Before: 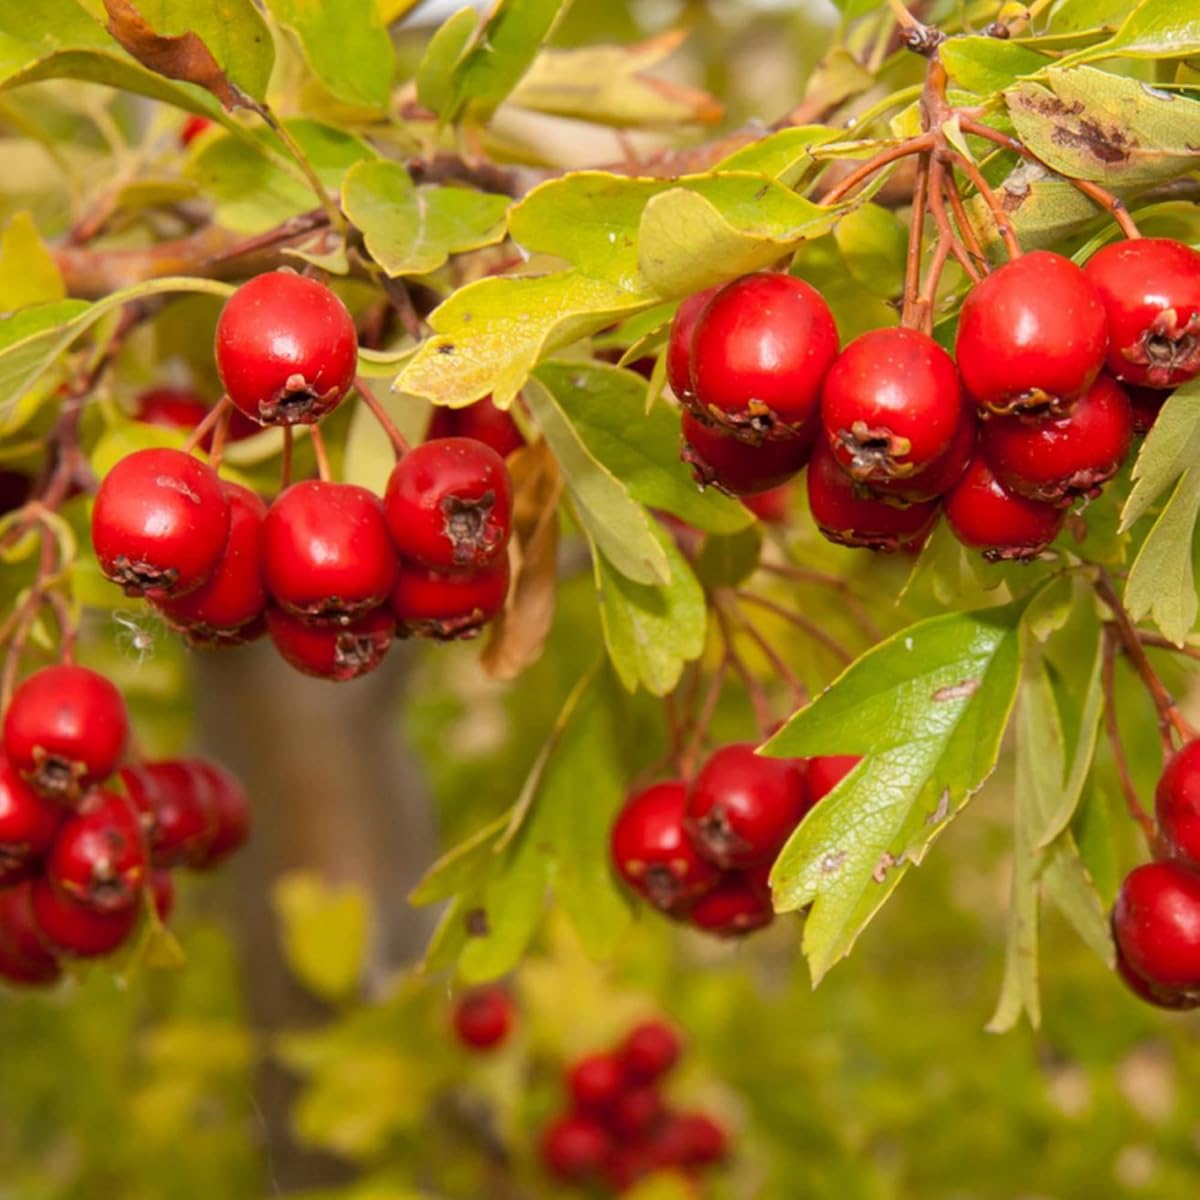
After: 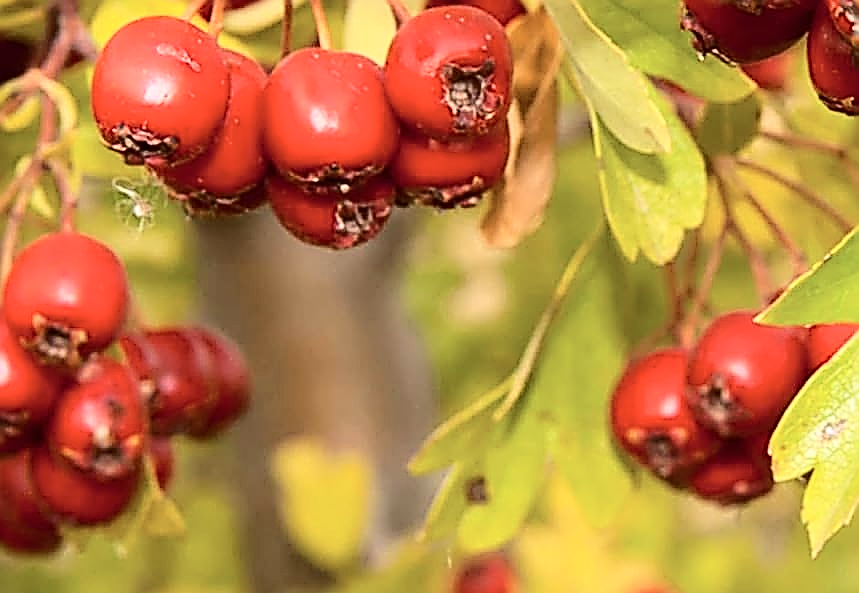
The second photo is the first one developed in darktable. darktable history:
crop: top 36.074%, right 28.336%, bottom 14.504%
tone curve: curves: ch0 [(0, 0) (0.003, 0.003) (0.011, 0.012) (0.025, 0.026) (0.044, 0.046) (0.069, 0.072) (0.1, 0.104) (0.136, 0.141) (0.177, 0.185) (0.224, 0.247) (0.277, 0.335) (0.335, 0.447) (0.399, 0.539) (0.468, 0.636) (0.543, 0.723) (0.623, 0.803) (0.709, 0.873) (0.801, 0.936) (0.898, 0.978) (1, 1)], color space Lab, independent channels, preserve colors none
sharpen: amount 1.985
